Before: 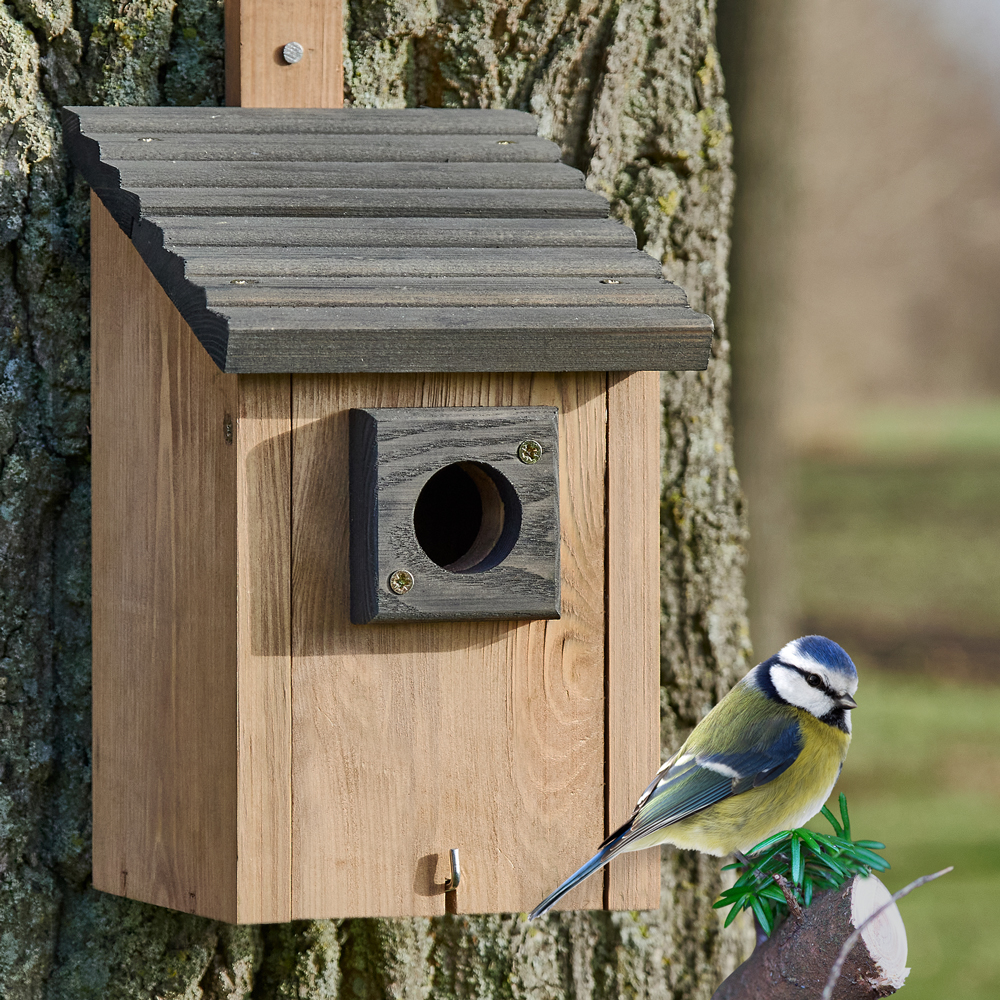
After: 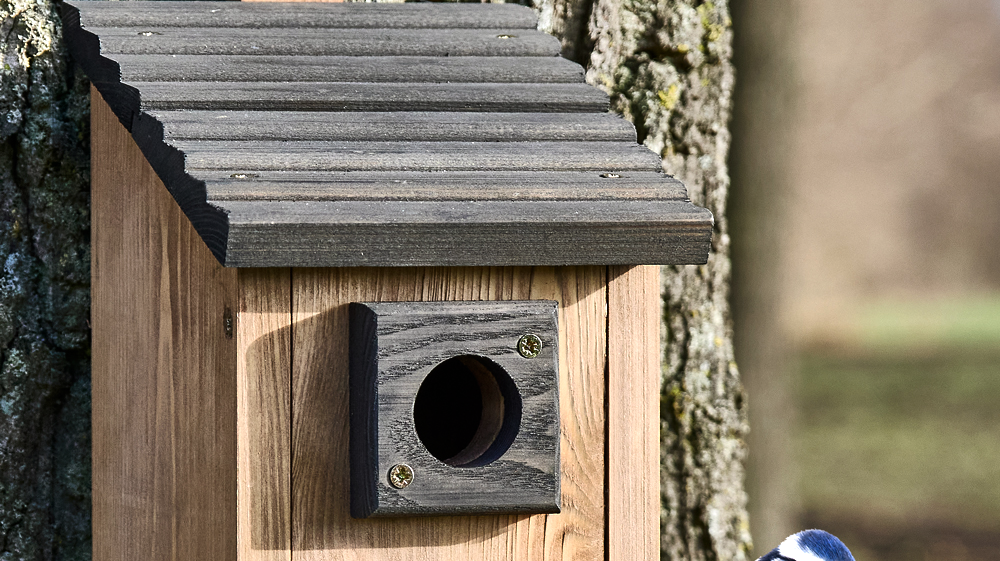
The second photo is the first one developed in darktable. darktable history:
crop and rotate: top 10.605%, bottom 33.274%
base curve: curves: ch0 [(0, 0) (0.303, 0.277) (1, 1)]
tone equalizer: -8 EV -0.75 EV, -7 EV -0.7 EV, -6 EV -0.6 EV, -5 EV -0.4 EV, -3 EV 0.4 EV, -2 EV 0.6 EV, -1 EV 0.7 EV, +0 EV 0.75 EV, edges refinement/feathering 500, mask exposure compensation -1.57 EV, preserve details no
white balance: red 1.009, blue 1.027
